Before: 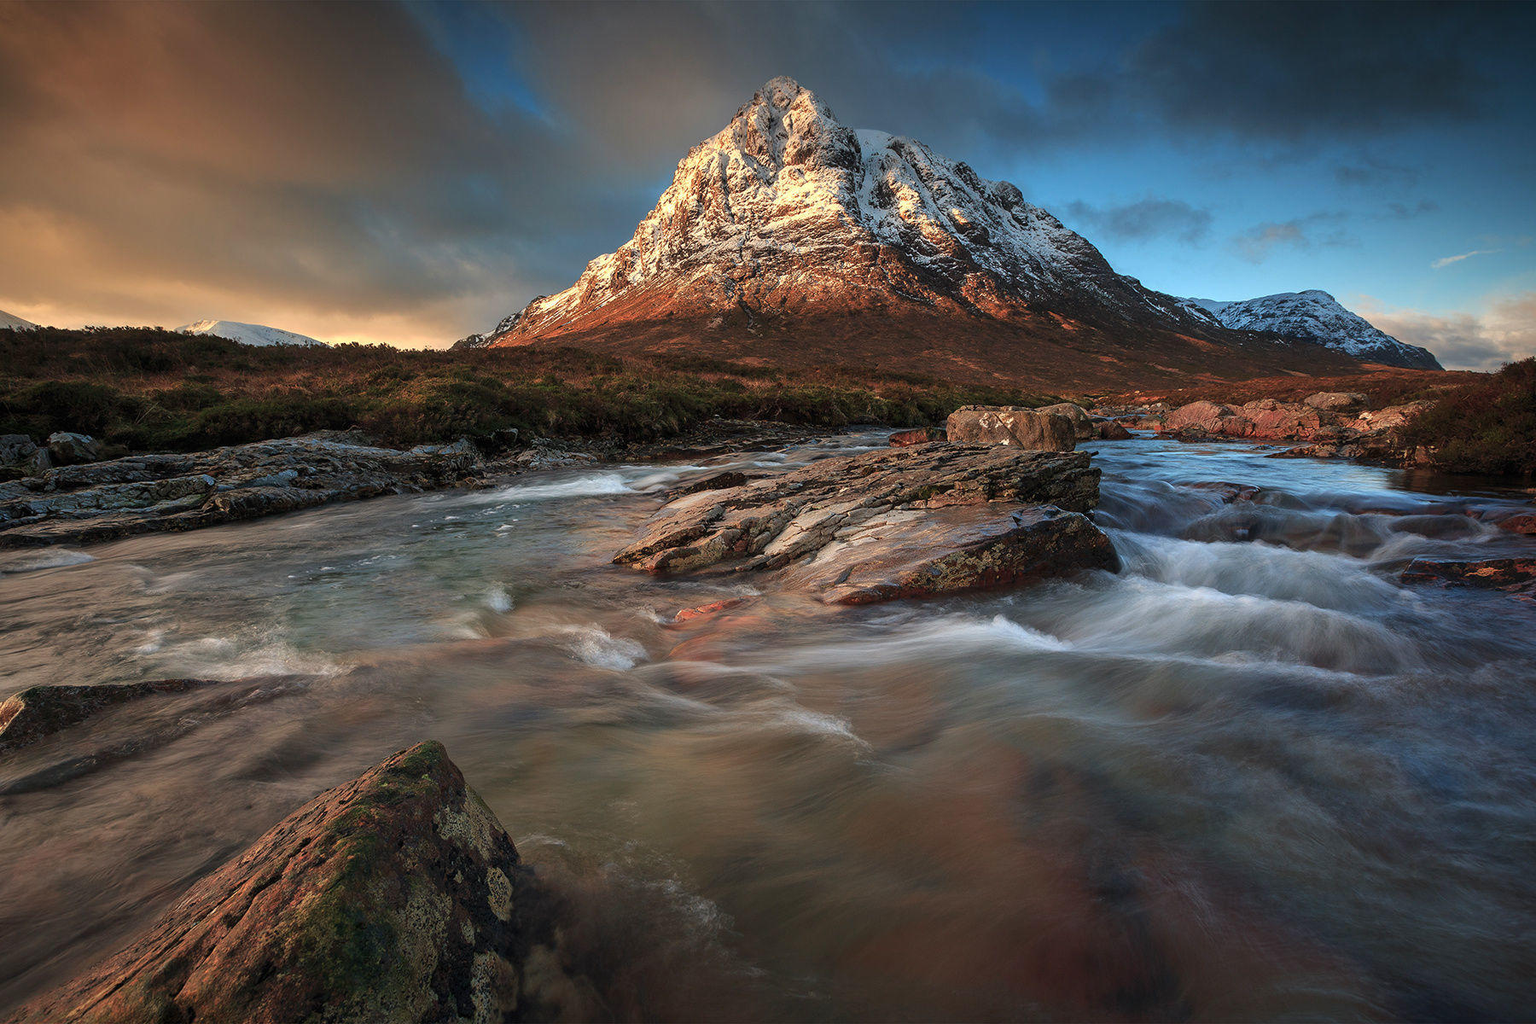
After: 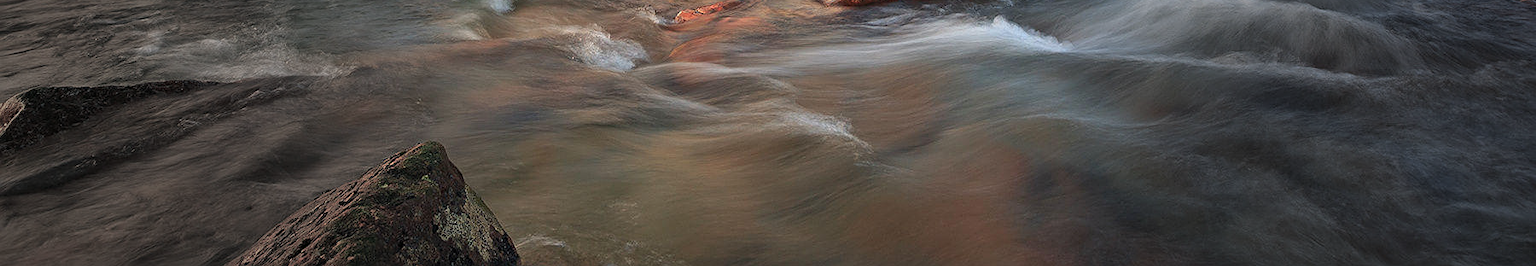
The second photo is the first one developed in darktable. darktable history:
crop and rotate: top 58.532%, bottom 15.443%
sharpen: on, module defaults
shadows and highlights: shadows 36.31, highlights -28.07, soften with gaussian
vignetting: fall-off start 30.67%, fall-off radius 33.68%, dithering 16-bit output, unbound false
